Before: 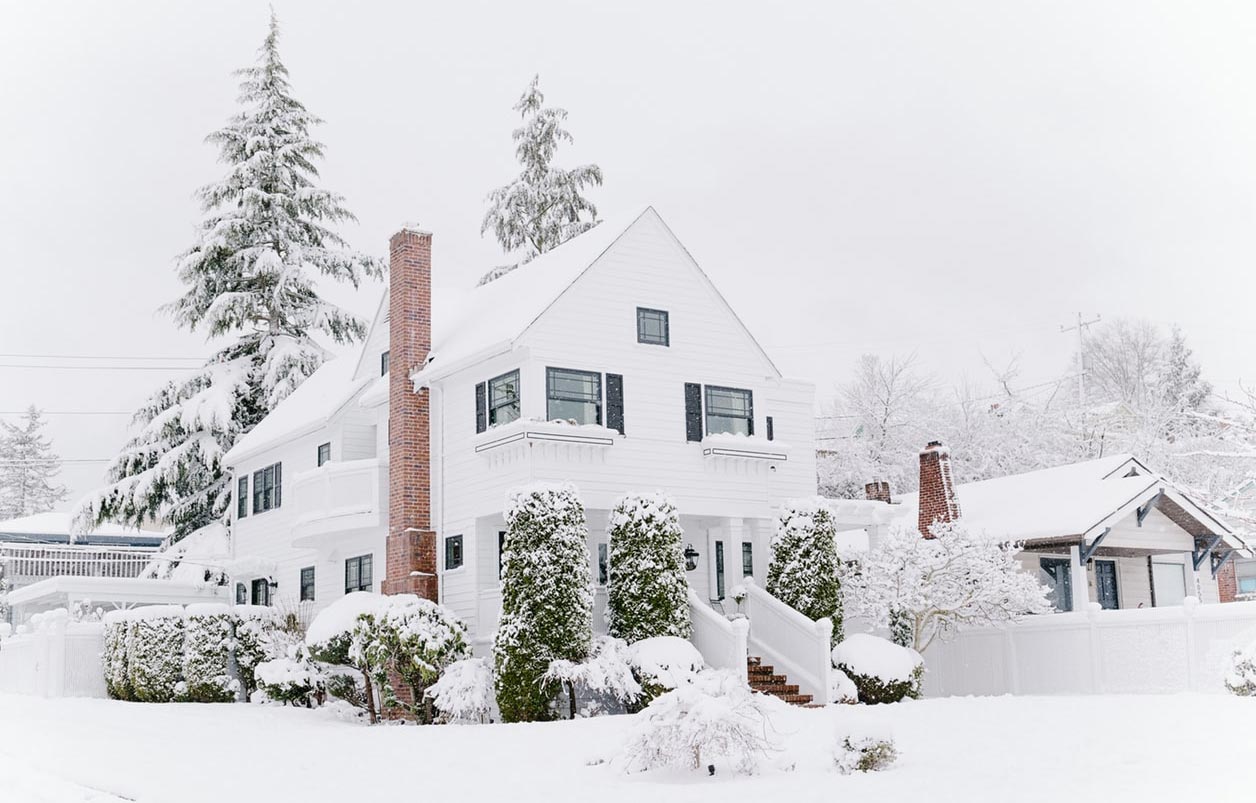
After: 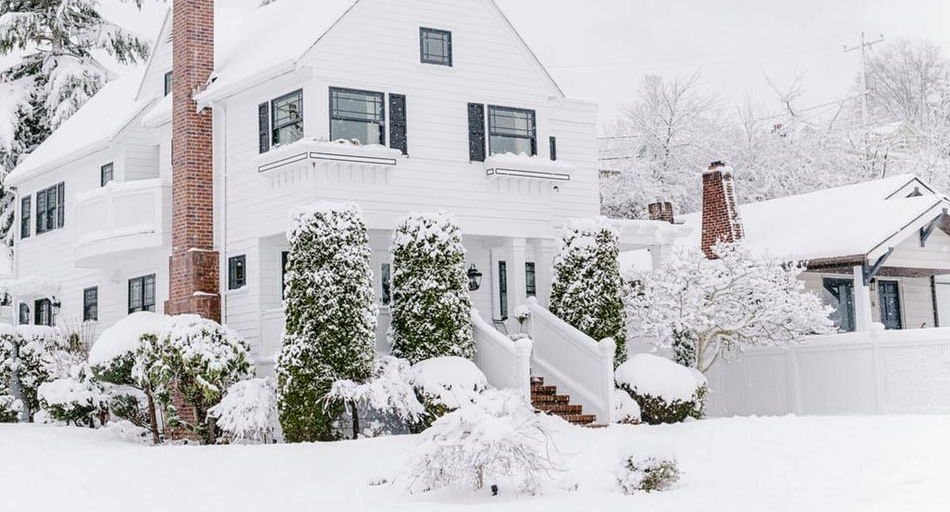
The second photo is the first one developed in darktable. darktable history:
local contrast: on, module defaults
tone equalizer: on, module defaults
crop and rotate: left 17.299%, top 35.115%, right 7.015%, bottom 1.024%
